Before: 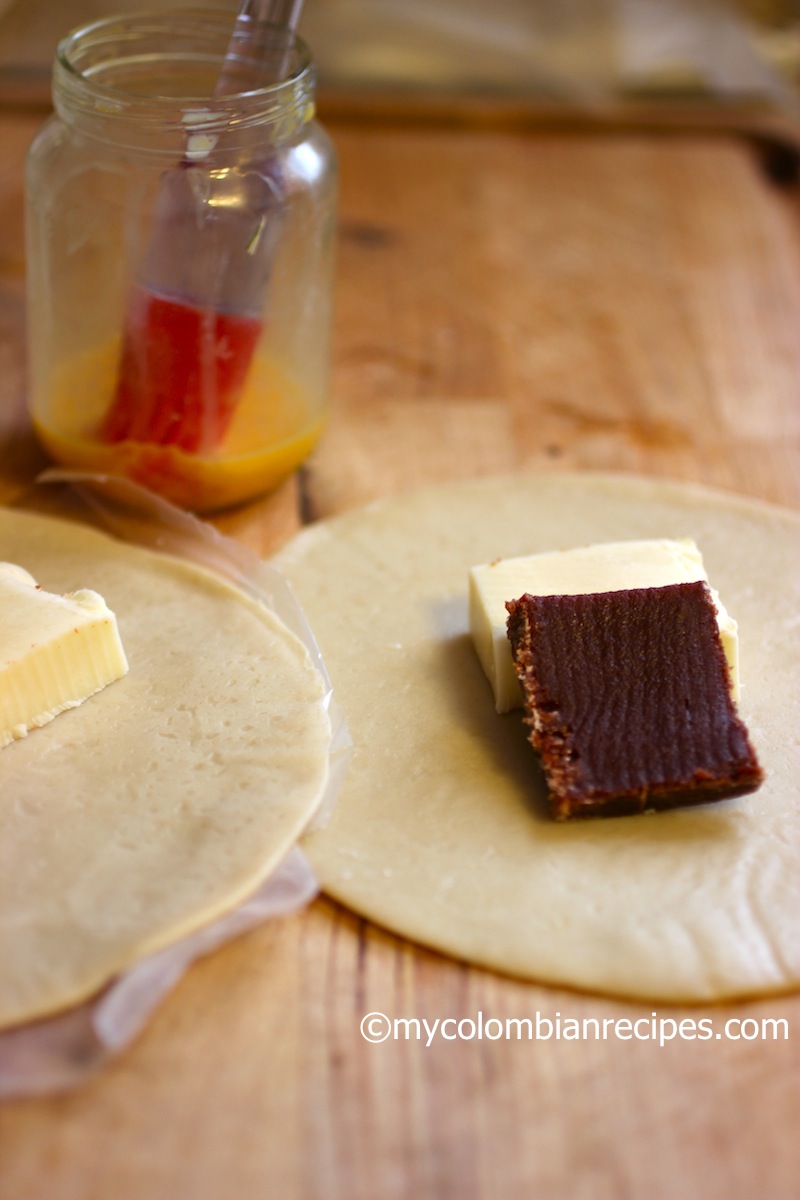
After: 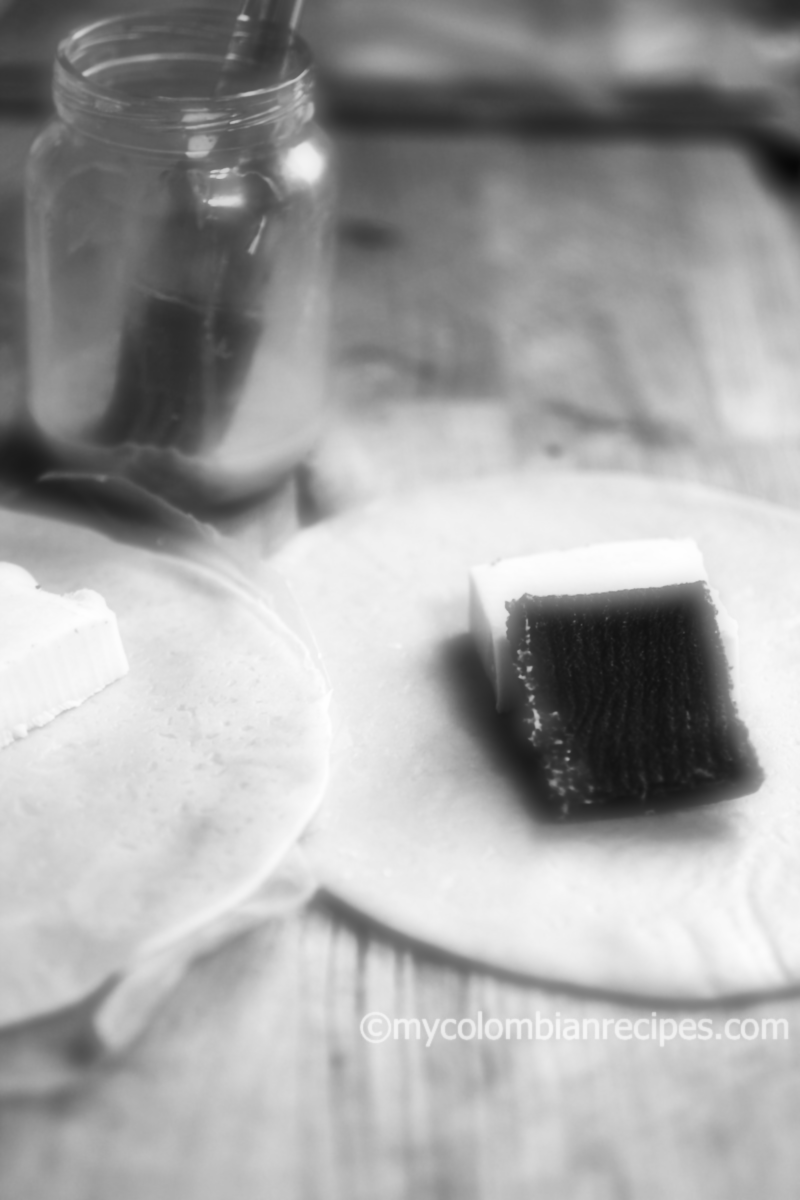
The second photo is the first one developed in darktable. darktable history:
lowpass: radius 0.76, contrast 1.56, saturation 0, unbound 0 | blend: blend mode vividlight, opacity 15%; mask: uniform (no mask)
monochrome: a 32, b 64, size 2.3, highlights 1
contrast equalizer: octaves 7, y [[0.5, 0.542, 0.583, 0.625, 0.667, 0.708], [0.5 ×6], [0.5 ×6], [0 ×6], [0 ×6]]
soften: on, module defaults | blend: blend mode softlight, opacity 100%; mask: uniform (no mask)
